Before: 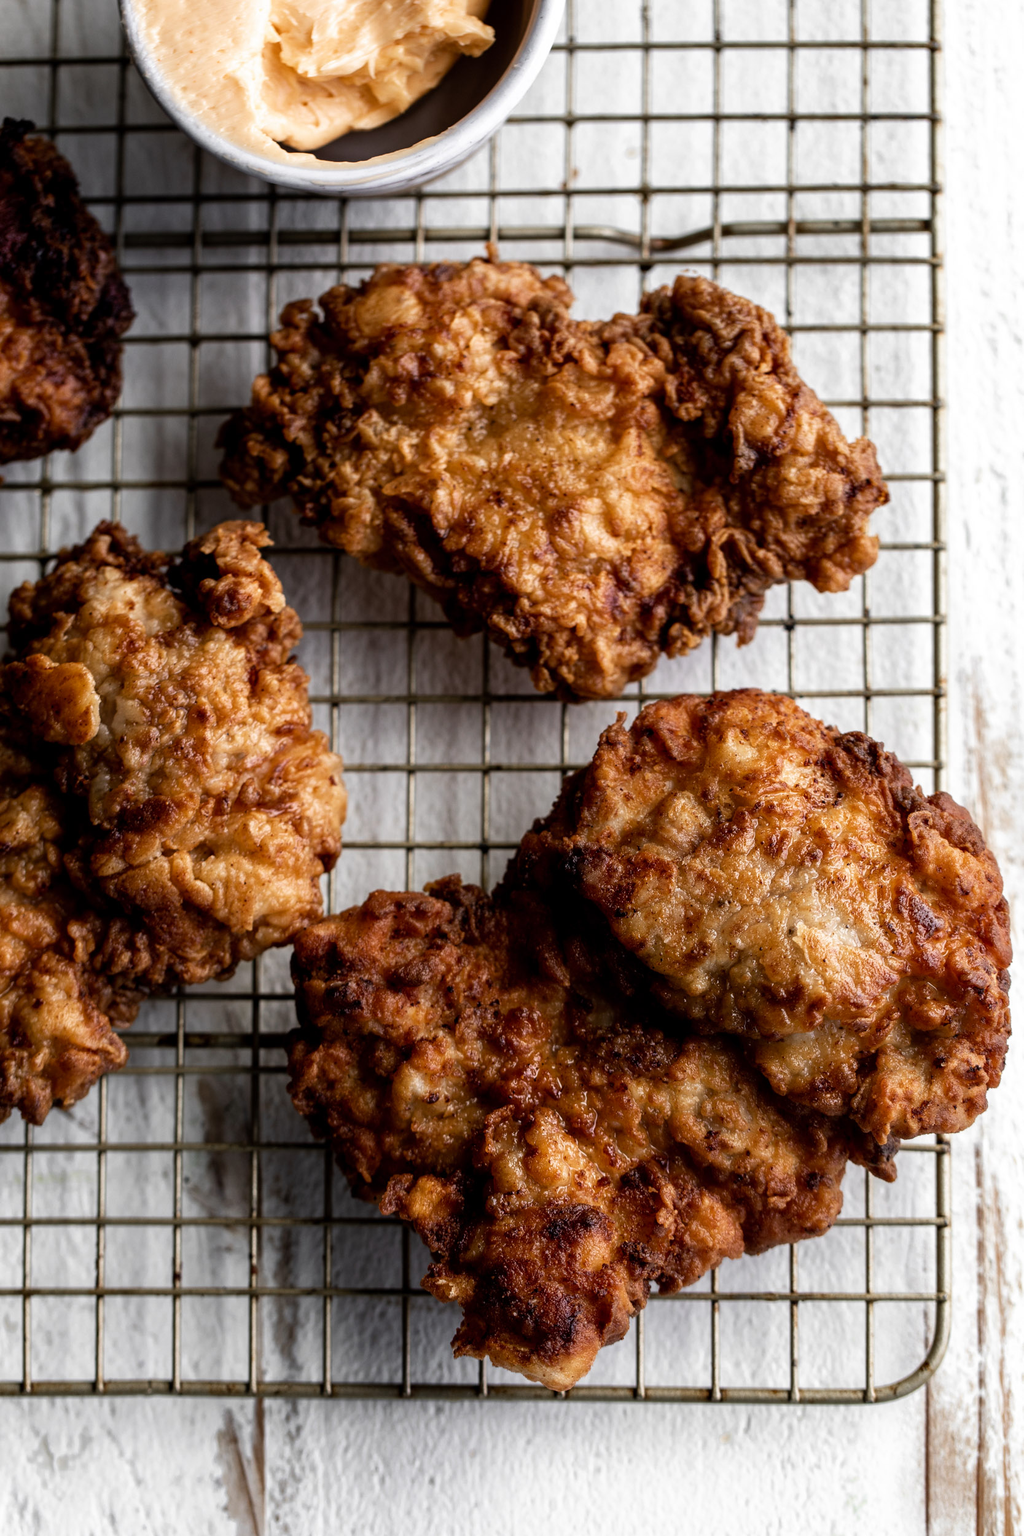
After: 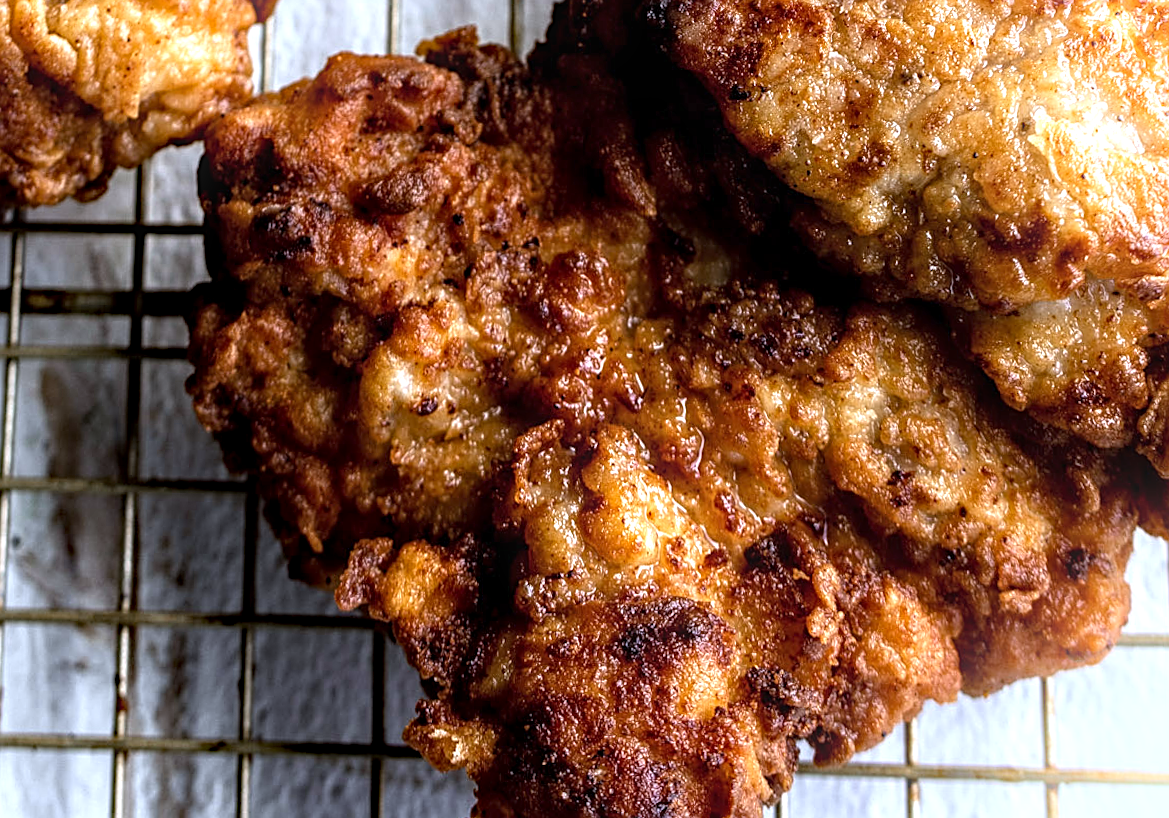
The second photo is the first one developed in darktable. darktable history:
sharpen: on, module defaults
local contrast: on, module defaults
bloom: size 13.65%, threshold 98.39%, strength 4.82%
haze removal: compatibility mode true, adaptive false
white balance: red 0.931, blue 1.11
exposure: exposure 0.943 EV, compensate highlight preservation false
crop: left 18.091%, top 51.13%, right 17.525%, bottom 16.85%
rotate and perspective: rotation 0.128°, lens shift (vertical) -0.181, lens shift (horizontal) -0.044, shear 0.001, automatic cropping off
